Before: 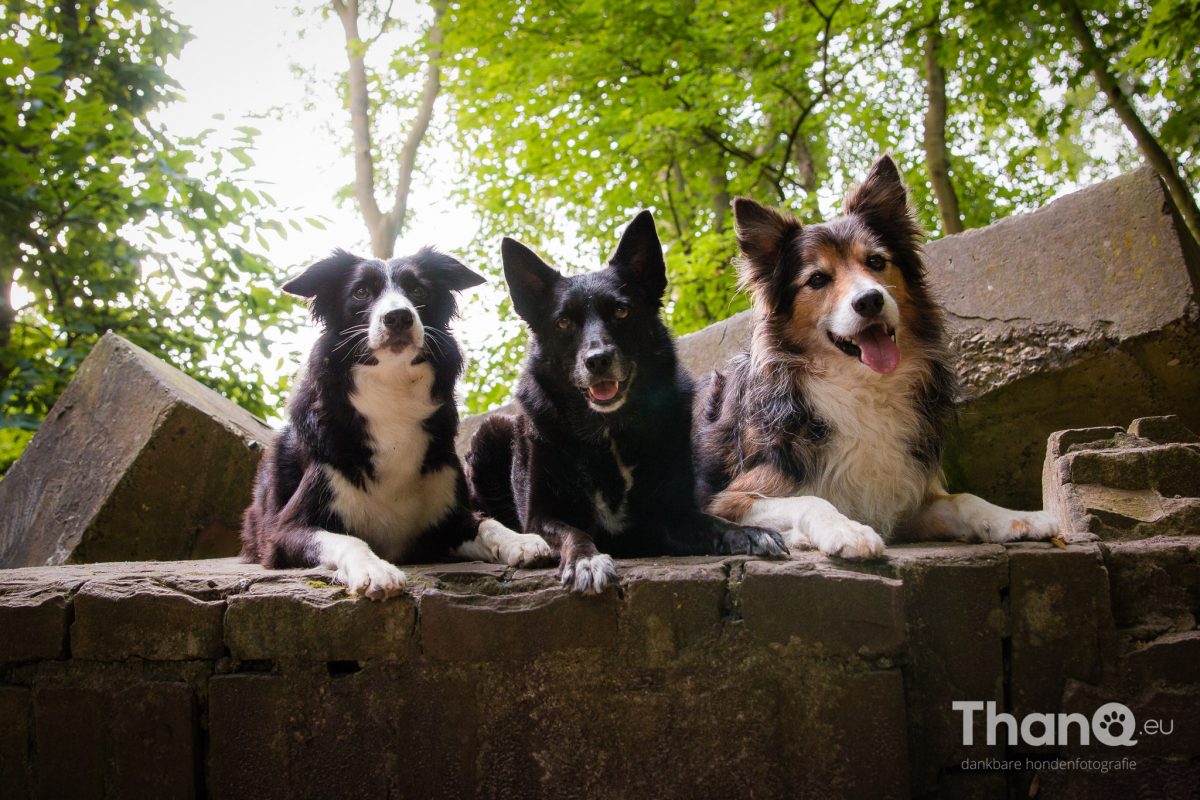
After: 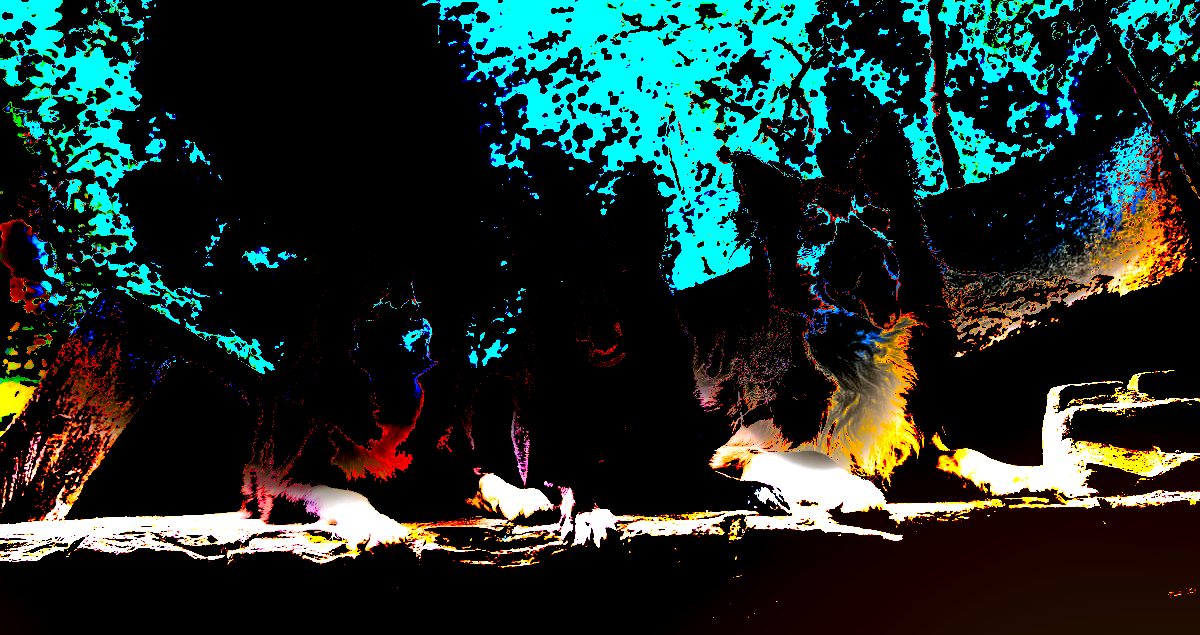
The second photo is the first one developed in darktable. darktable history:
exposure: black level correction 0.099, exposure 3.101 EV, compensate highlight preservation false
shadows and highlights: highlights color adjustment 49.44%, low approximation 0.01, soften with gaussian
color correction: highlights a* -0.519, highlights b* 0.154, shadows a* 4.71, shadows b* 20.39
crop and rotate: top 5.659%, bottom 14.882%
local contrast: detail 203%
levels: white 99.93%, levels [0.062, 0.494, 0.925]
